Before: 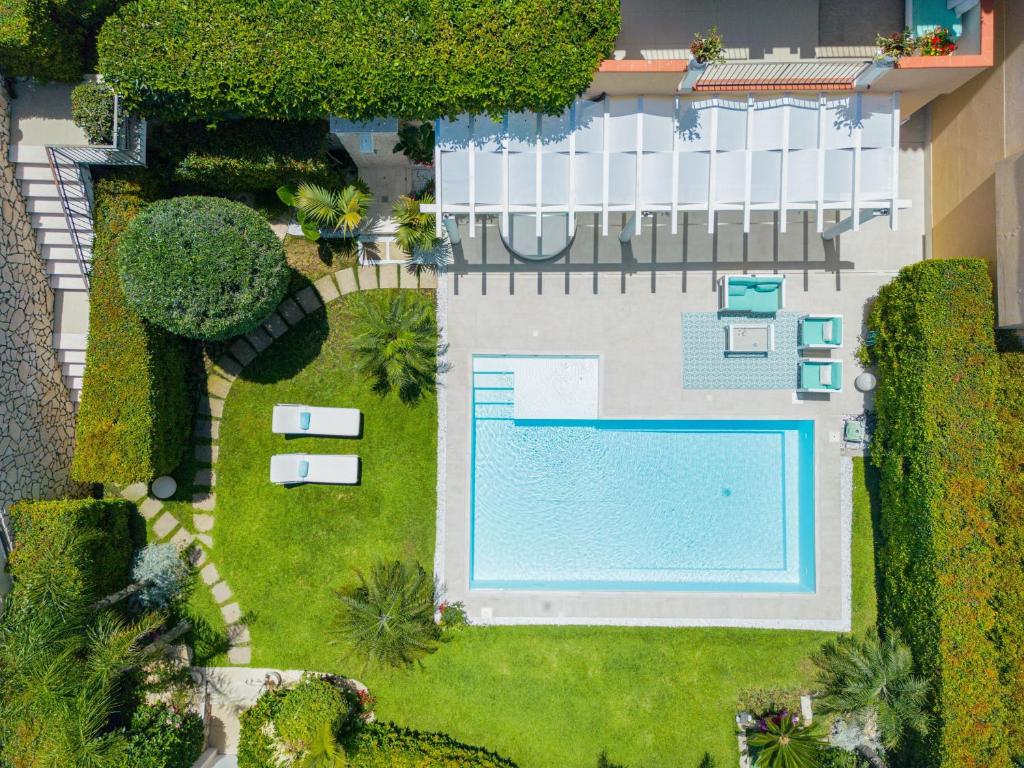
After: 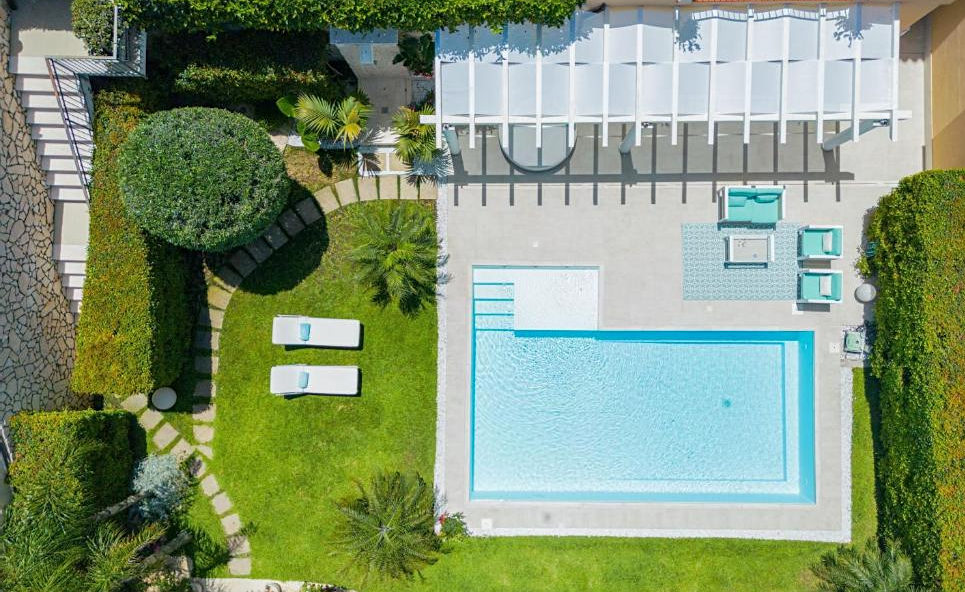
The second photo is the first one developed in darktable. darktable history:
sharpen: amount 0.2
crop and rotate: angle 0.03°, top 11.643%, right 5.651%, bottom 11.189%
